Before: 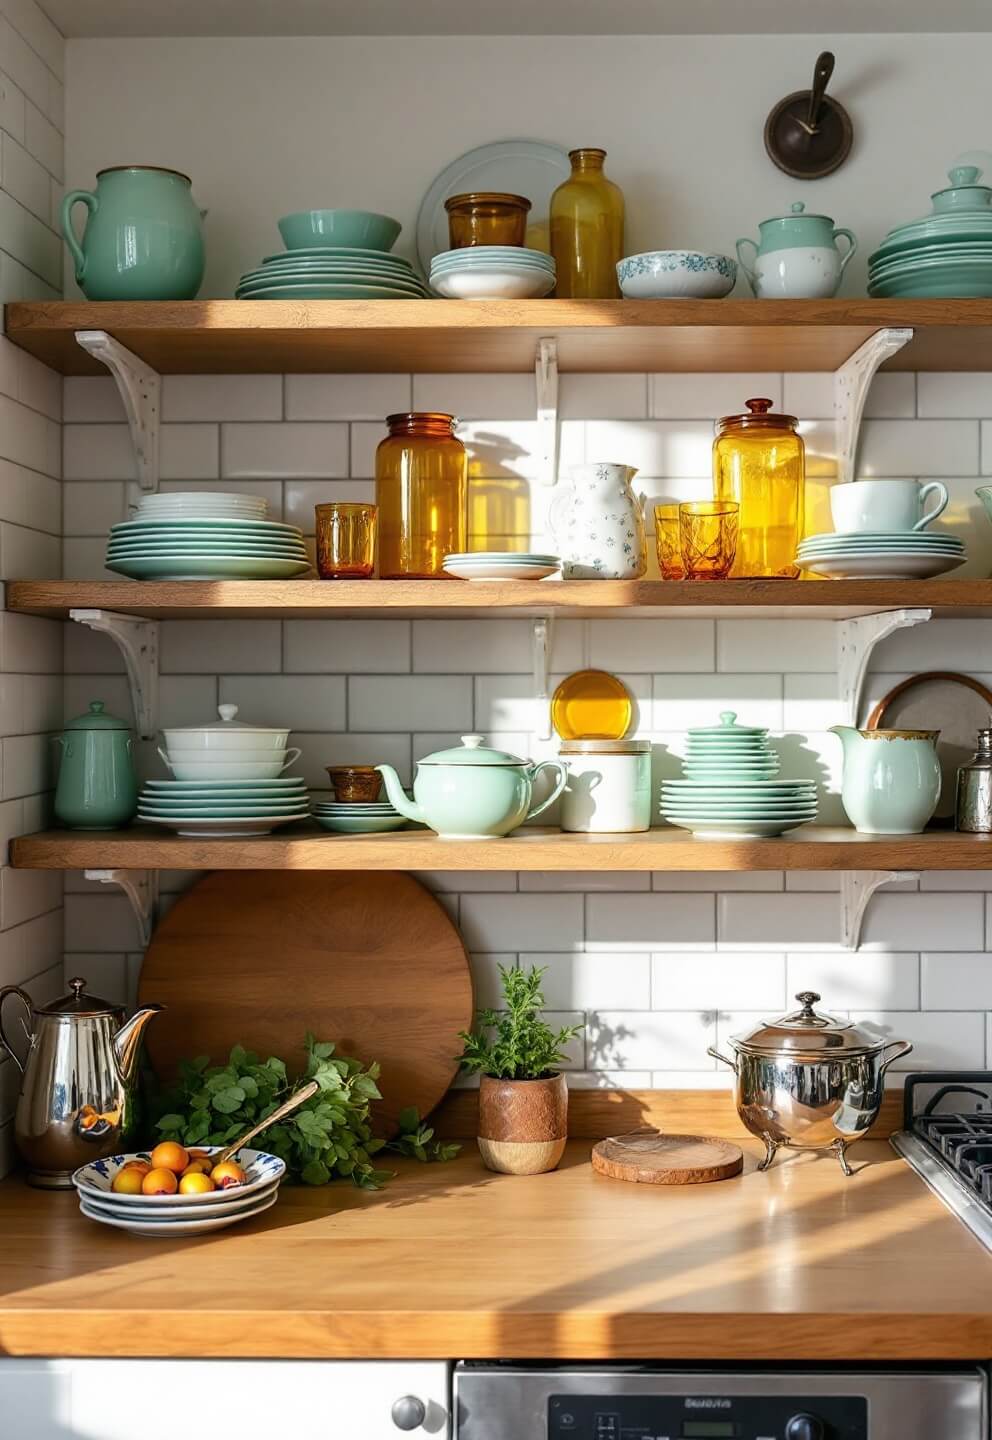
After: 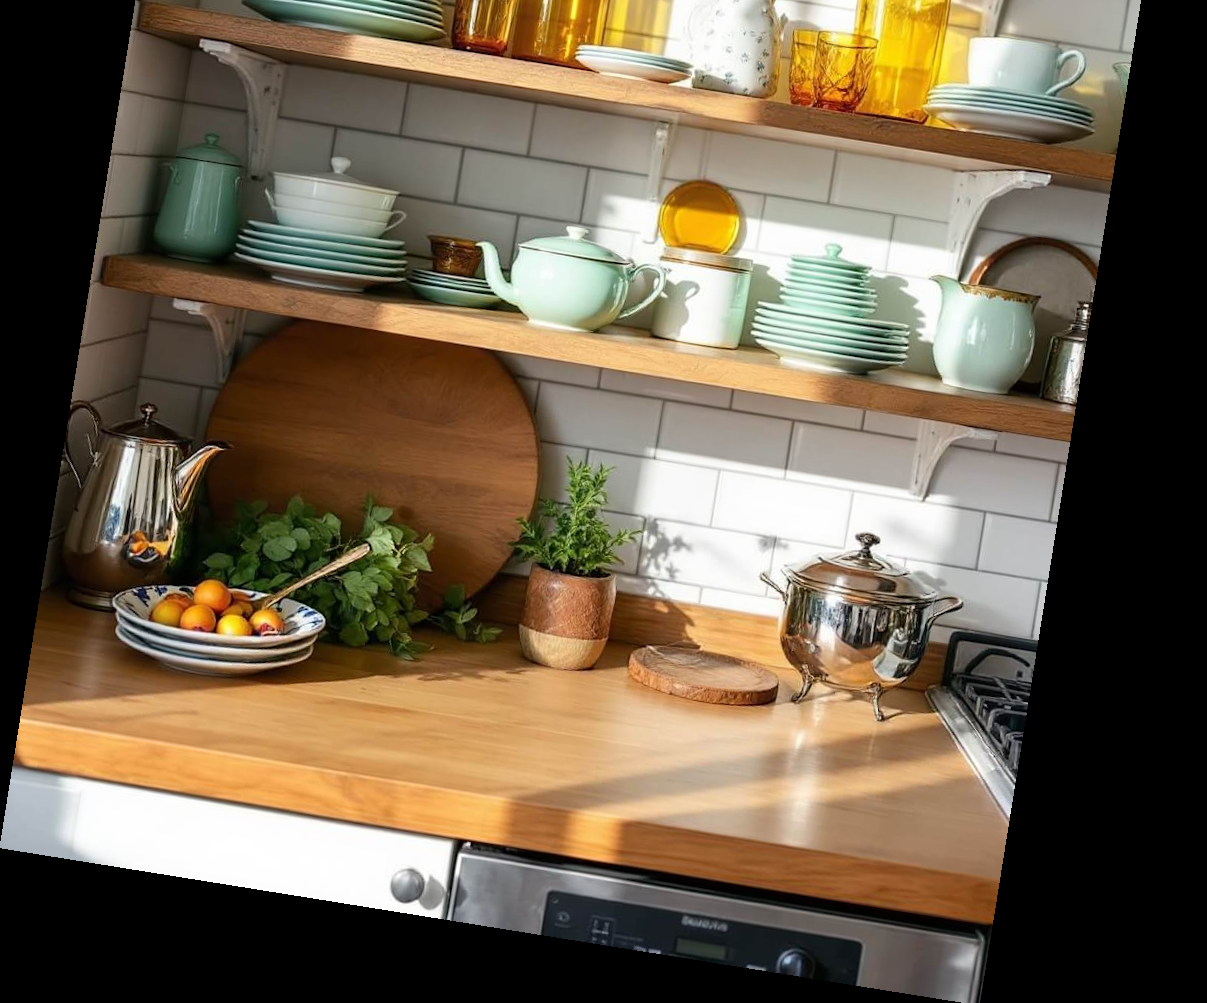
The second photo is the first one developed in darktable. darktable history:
rotate and perspective: rotation 9.12°, automatic cropping off
crop and rotate: top 36.435%
